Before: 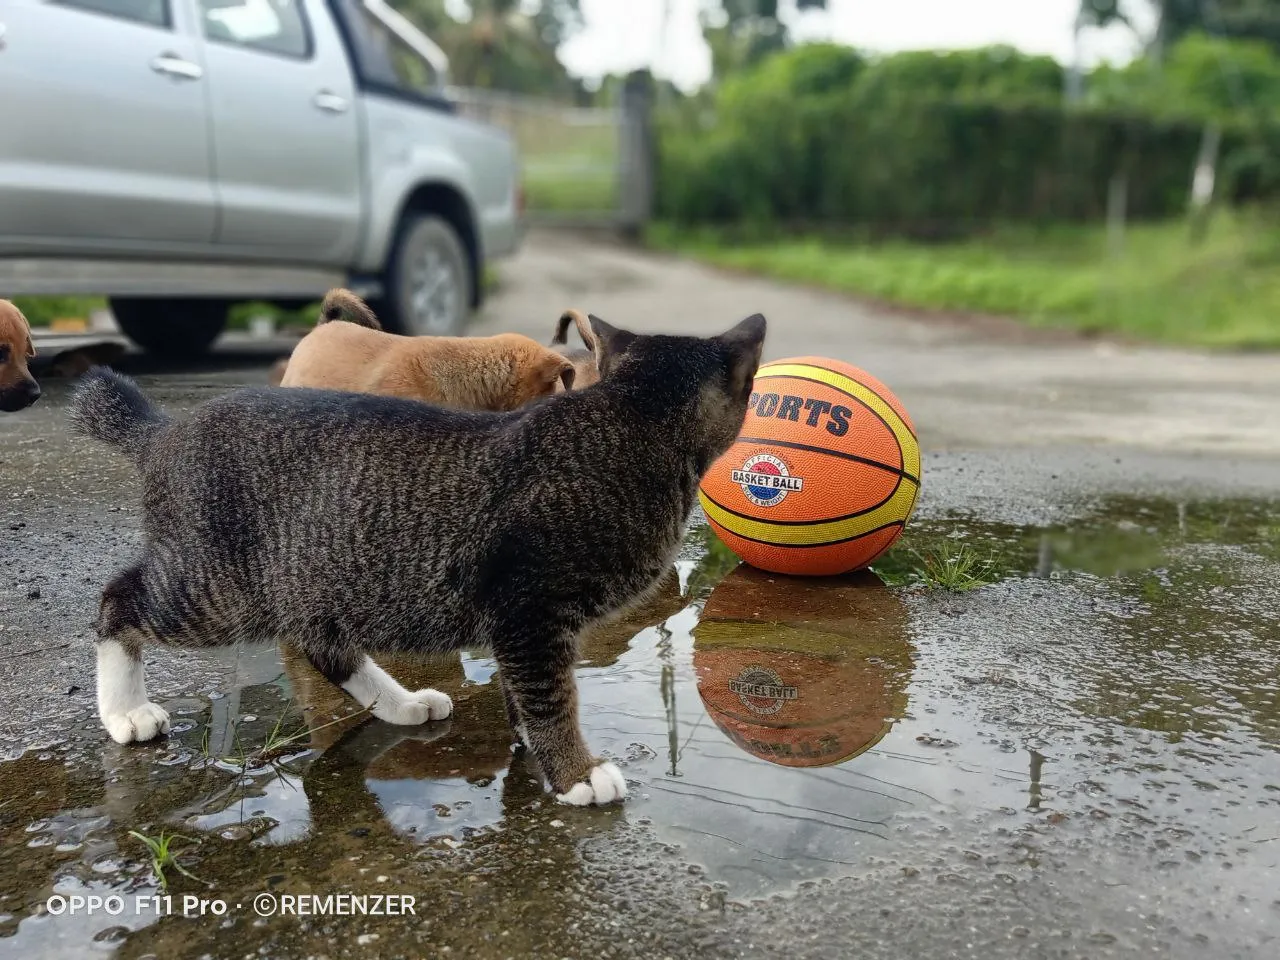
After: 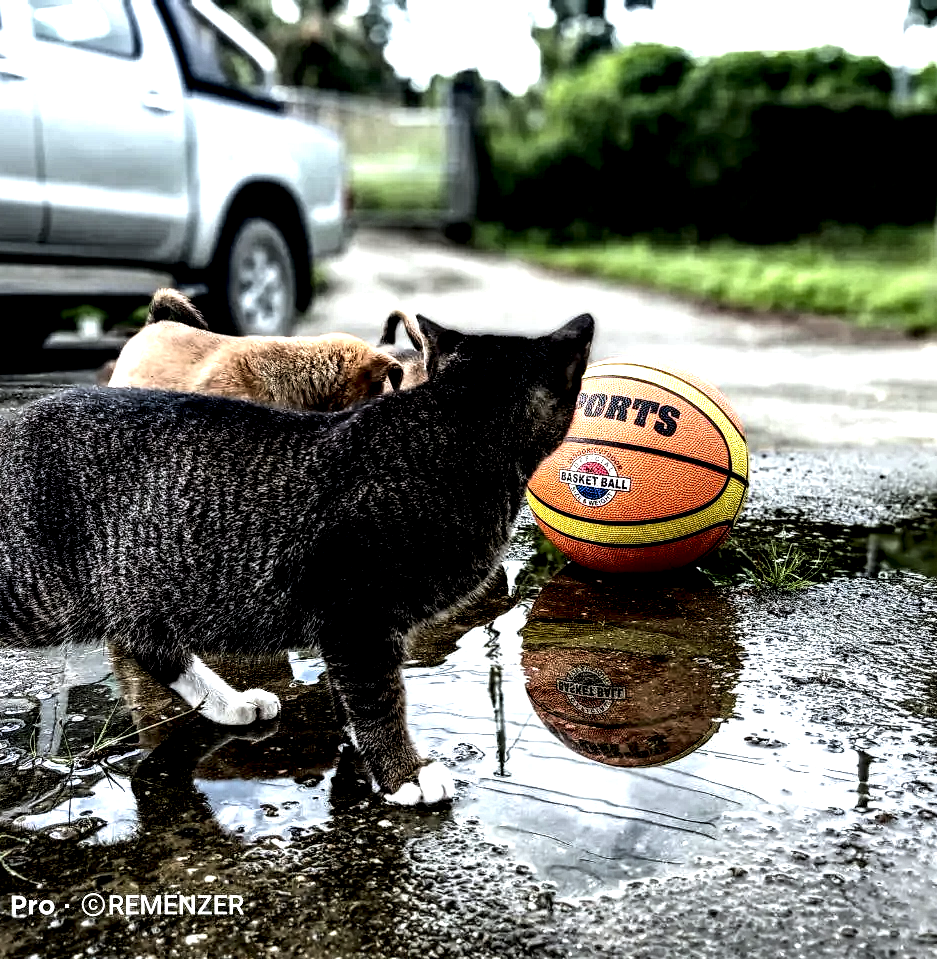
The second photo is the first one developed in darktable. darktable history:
local contrast: shadows 185%, detail 225%
tone equalizer: -8 EV -1.08 EV, -7 EV -1.01 EV, -6 EV -0.867 EV, -5 EV -0.578 EV, -3 EV 0.578 EV, -2 EV 0.867 EV, -1 EV 1.01 EV, +0 EV 1.08 EV, edges refinement/feathering 500, mask exposure compensation -1.57 EV, preserve details no
white balance: red 0.967, blue 1.049
crop: left 13.443%, right 13.31%
